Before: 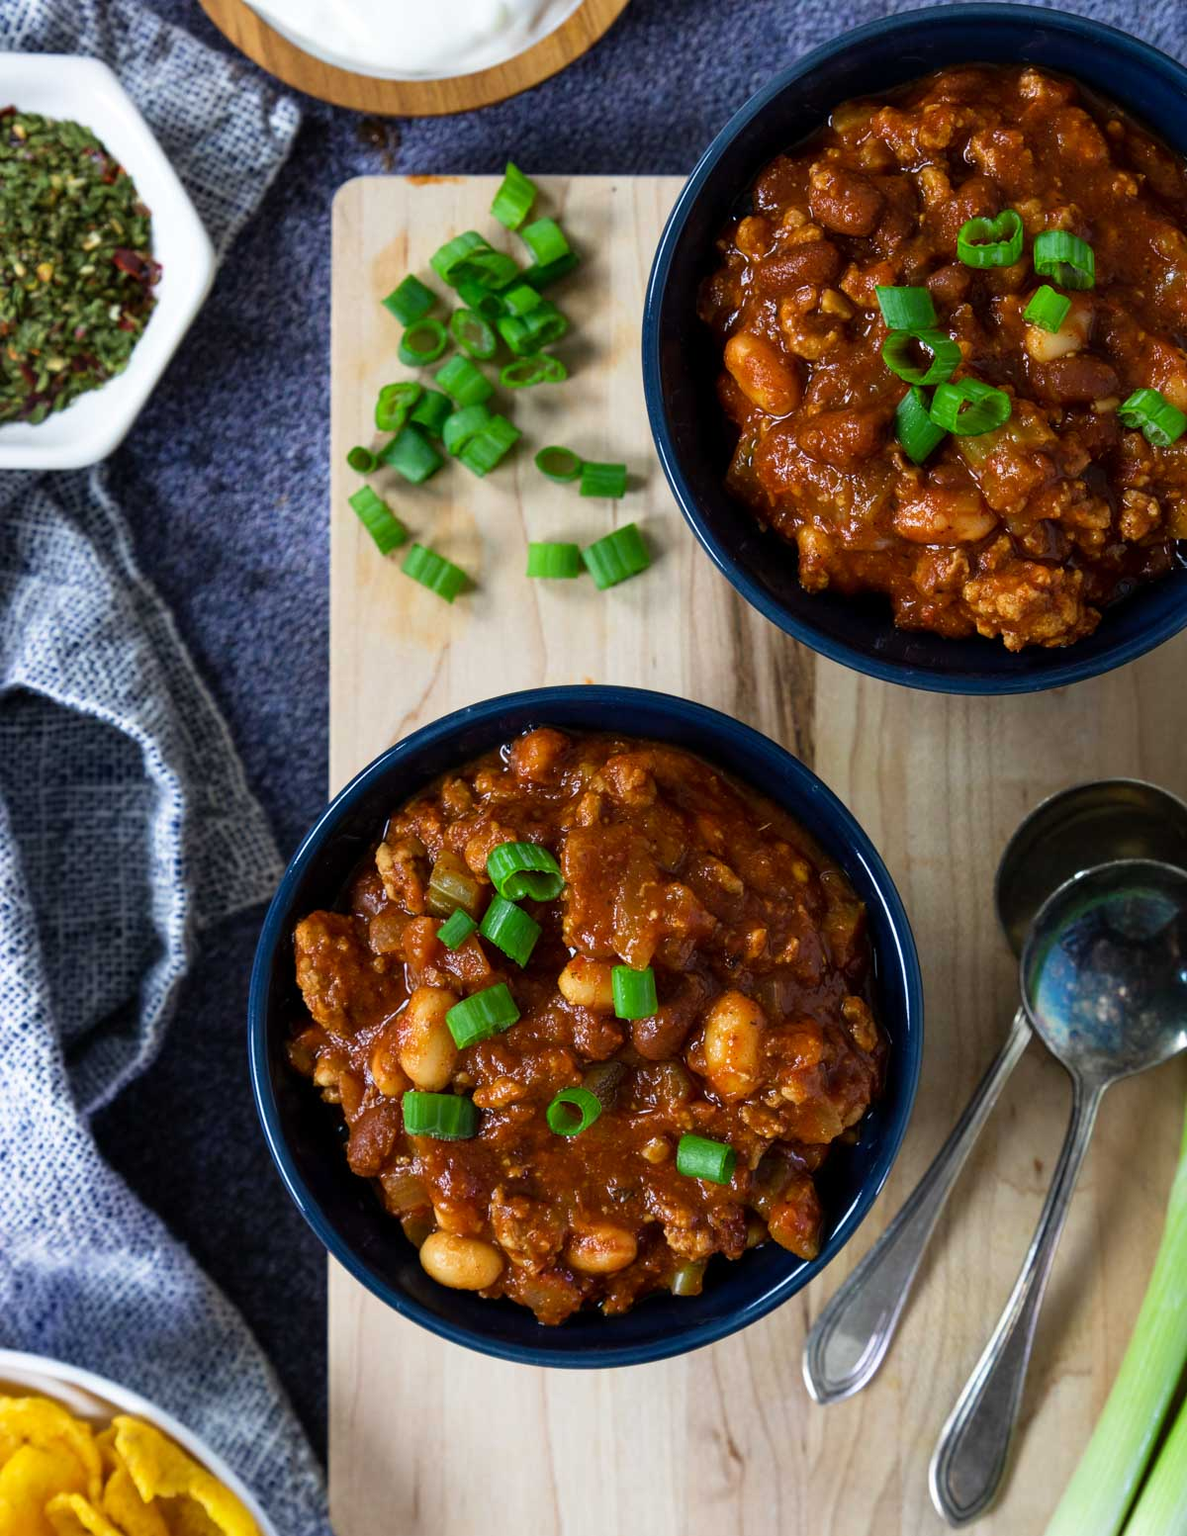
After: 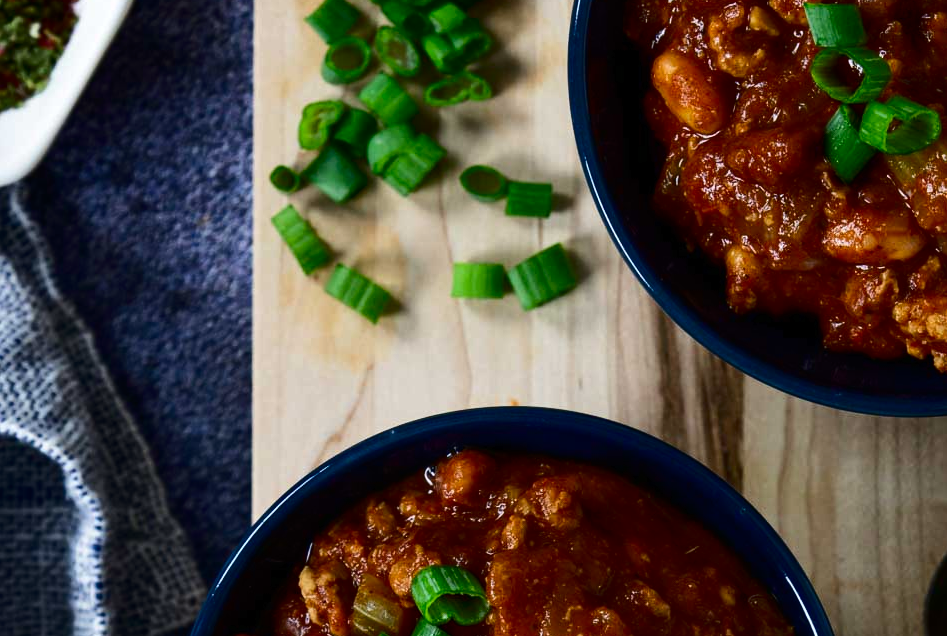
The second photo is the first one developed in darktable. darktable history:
tone curve: curves: ch0 [(0, 0) (0.003, 0.006) (0.011, 0.007) (0.025, 0.01) (0.044, 0.015) (0.069, 0.023) (0.1, 0.031) (0.136, 0.045) (0.177, 0.066) (0.224, 0.098) (0.277, 0.139) (0.335, 0.194) (0.399, 0.254) (0.468, 0.346) (0.543, 0.45) (0.623, 0.56) (0.709, 0.667) (0.801, 0.78) (0.898, 0.891) (1, 1)], color space Lab, independent channels, preserve colors none
crop: left 6.813%, top 18.444%, right 14.267%, bottom 40.596%
